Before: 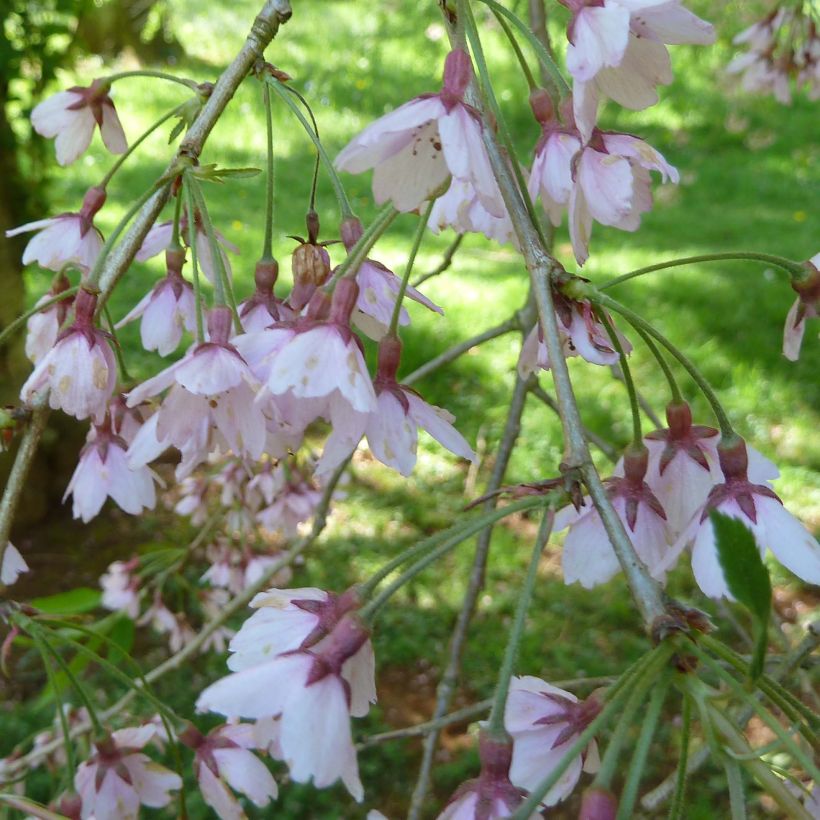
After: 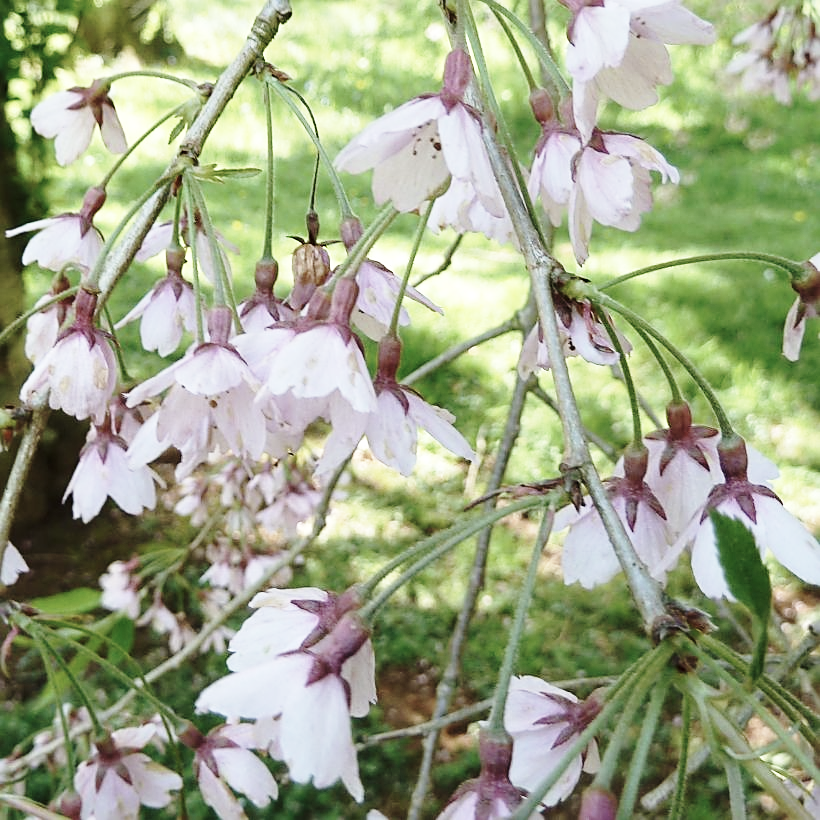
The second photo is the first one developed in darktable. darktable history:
base curve: curves: ch0 [(0, 0) (0.028, 0.03) (0.121, 0.232) (0.46, 0.748) (0.859, 0.968) (1, 1)], preserve colors none
contrast brightness saturation: contrast 0.098, saturation -0.363
sharpen: on, module defaults
